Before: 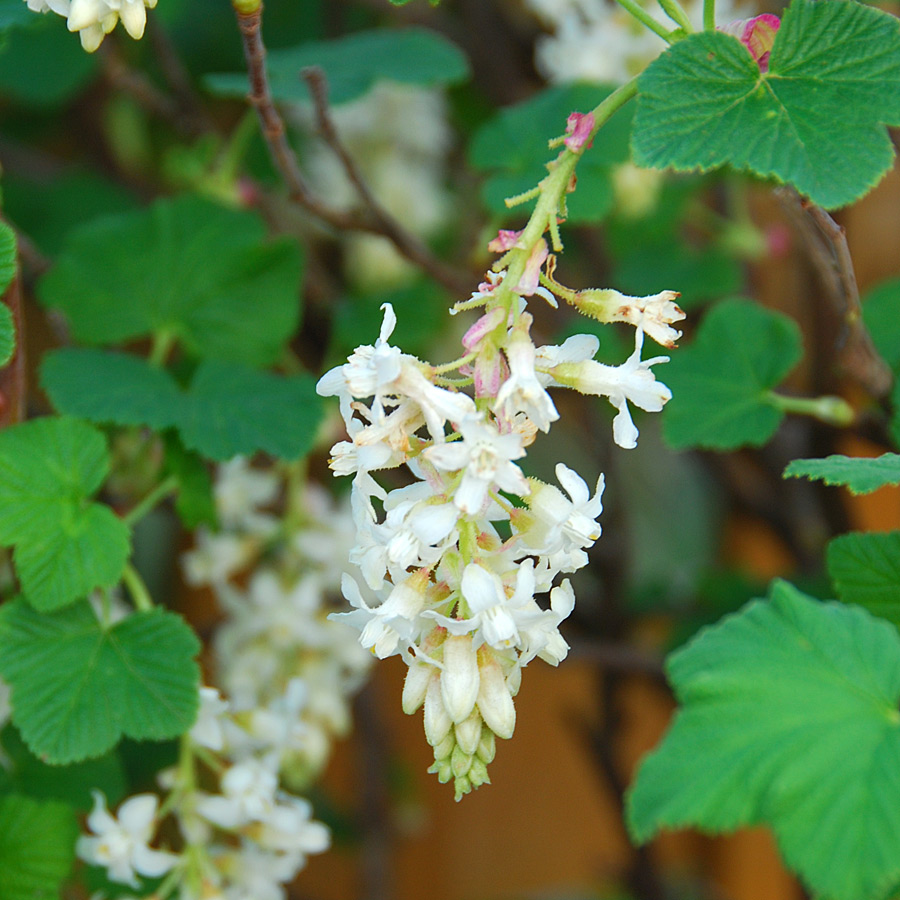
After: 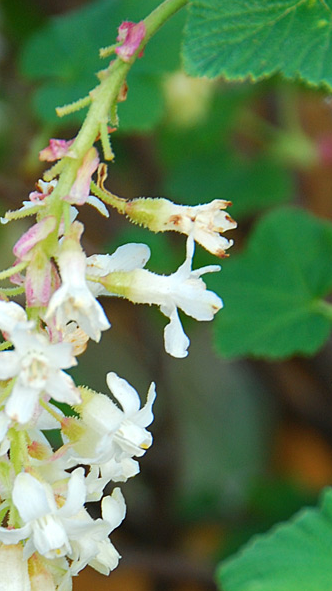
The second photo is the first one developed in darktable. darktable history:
crop and rotate: left 49.928%, top 10.133%, right 13.163%, bottom 24.18%
